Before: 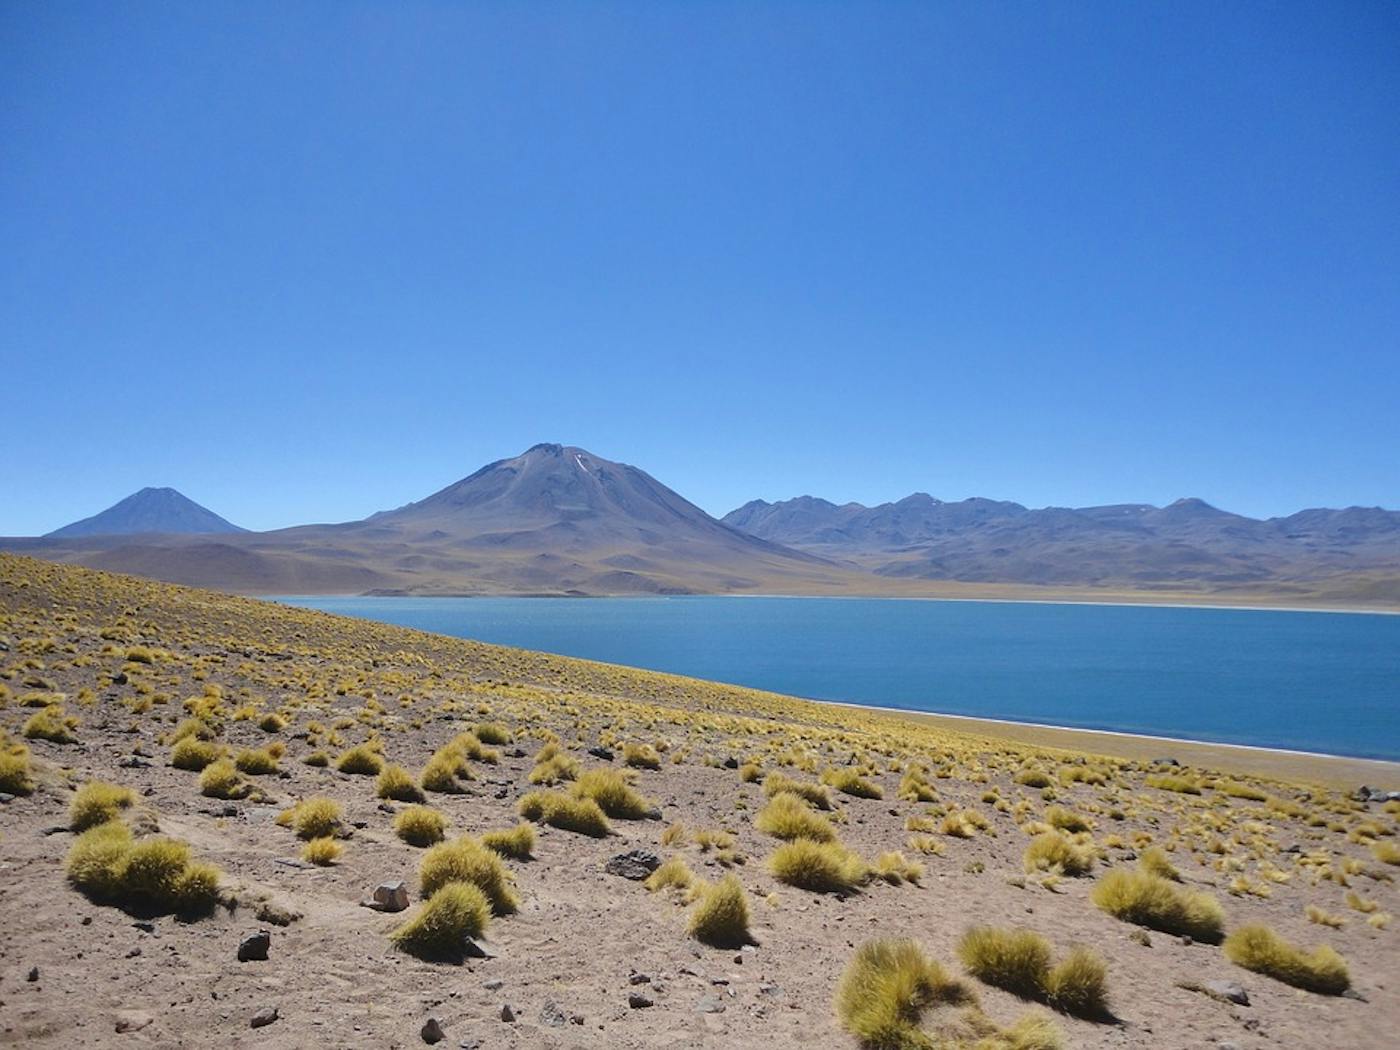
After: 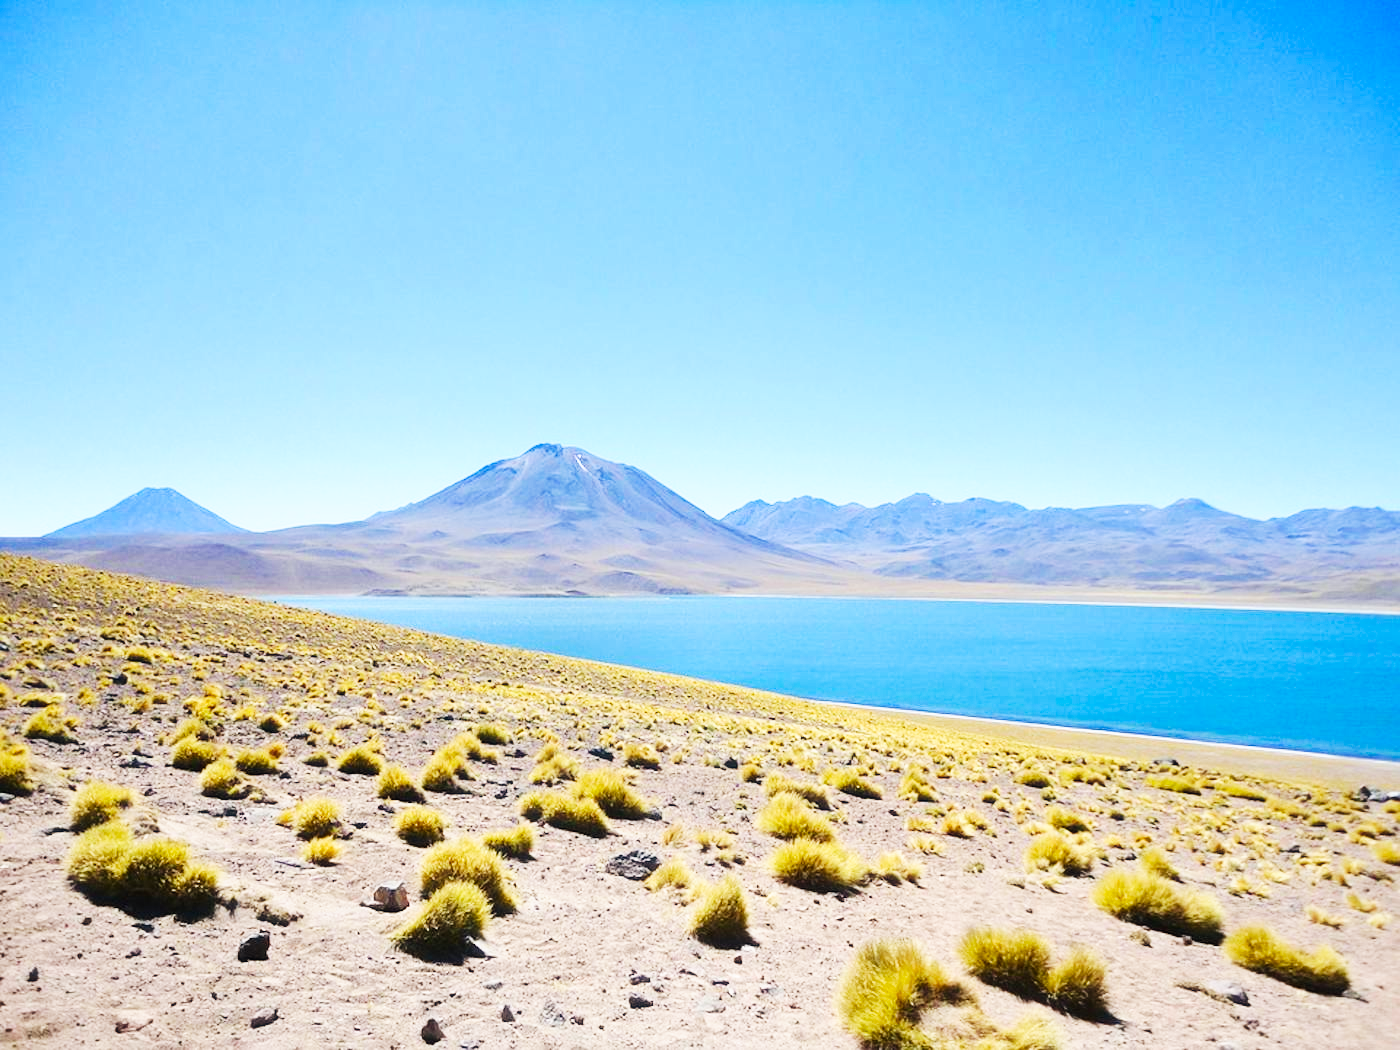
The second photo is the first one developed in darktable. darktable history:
base curve: curves: ch0 [(0, 0) (0.007, 0.004) (0.027, 0.03) (0.046, 0.07) (0.207, 0.54) (0.442, 0.872) (0.673, 0.972) (1, 1)], preserve colors none
haze removal: strength -0.05
contrast brightness saturation: contrast 0.04, saturation 0.16
